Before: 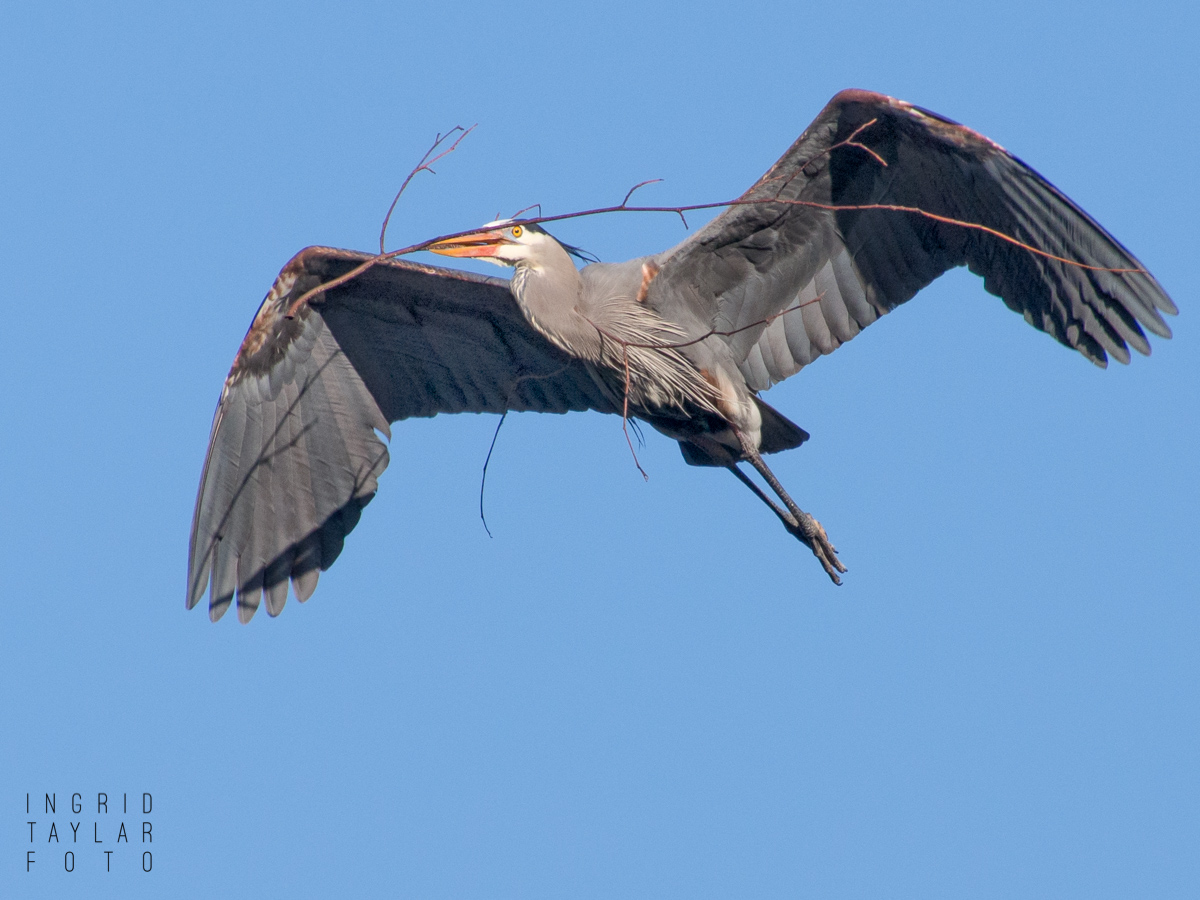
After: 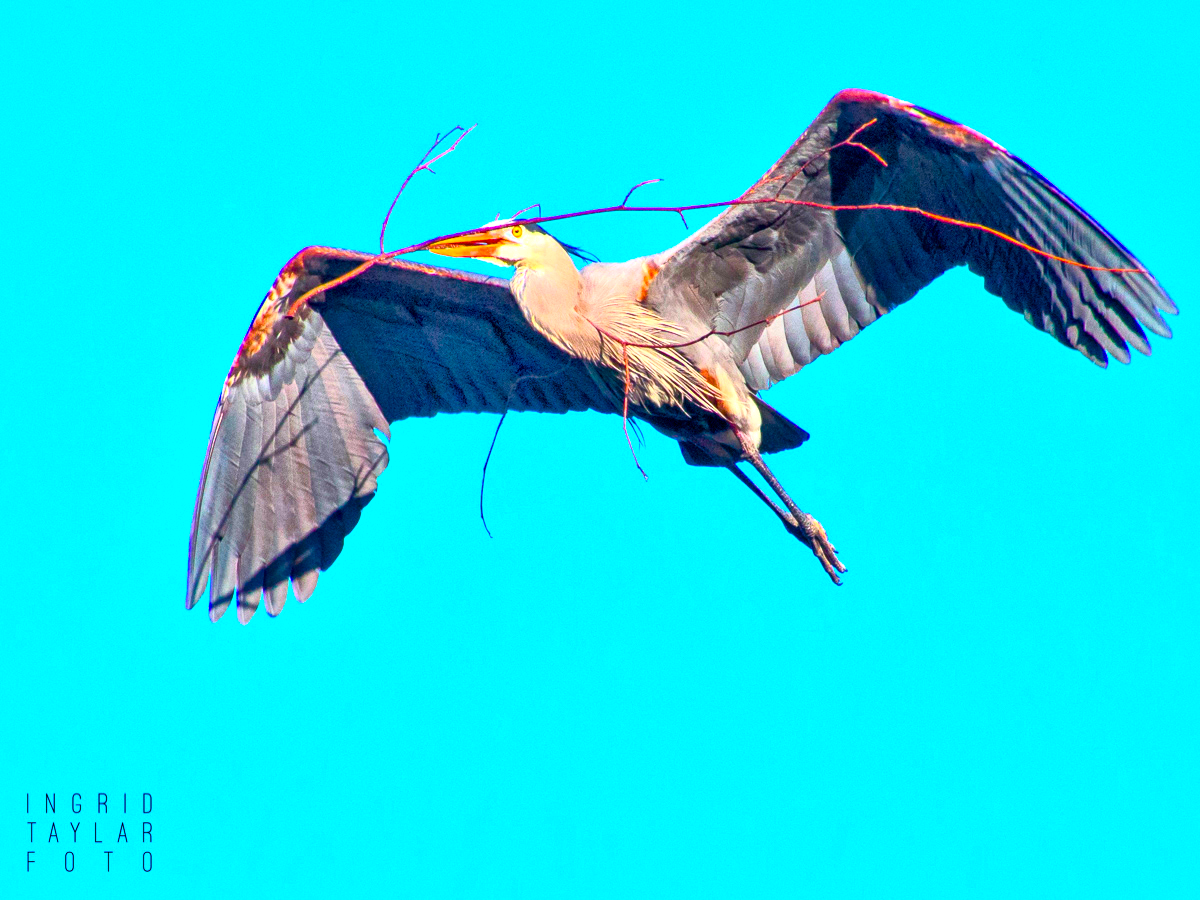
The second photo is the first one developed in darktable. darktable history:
local contrast: mode bilateral grid, contrast 50, coarseness 50, detail 150%, midtone range 0.2
color balance rgb: linear chroma grading › global chroma 42%, perceptual saturation grading › global saturation 42%, perceptual brilliance grading › global brilliance 25%, global vibrance 33%
tone curve: curves: ch0 [(0, 0) (0.139, 0.067) (0.319, 0.269) (0.498, 0.505) (0.725, 0.824) (0.864, 0.945) (0.985, 1)]; ch1 [(0, 0) (0.291, 0.197) (0.456, 0.426) (0.495, 0.488) (0.557, 0.578) (0.599, 0.644) (0.702, 0.786) (1, 1)]; ch2 [(0, 0) (0.125, 0.089) (0.353, 0.329) (0.447, 0.43) (0.557, 0.566) (0.63, 0.667) (1, 1)], color space Lab, independent channels, preserve colors none
contrast brightness saturation: contrast -0.1, brightness 0.05, saturation 0.08
